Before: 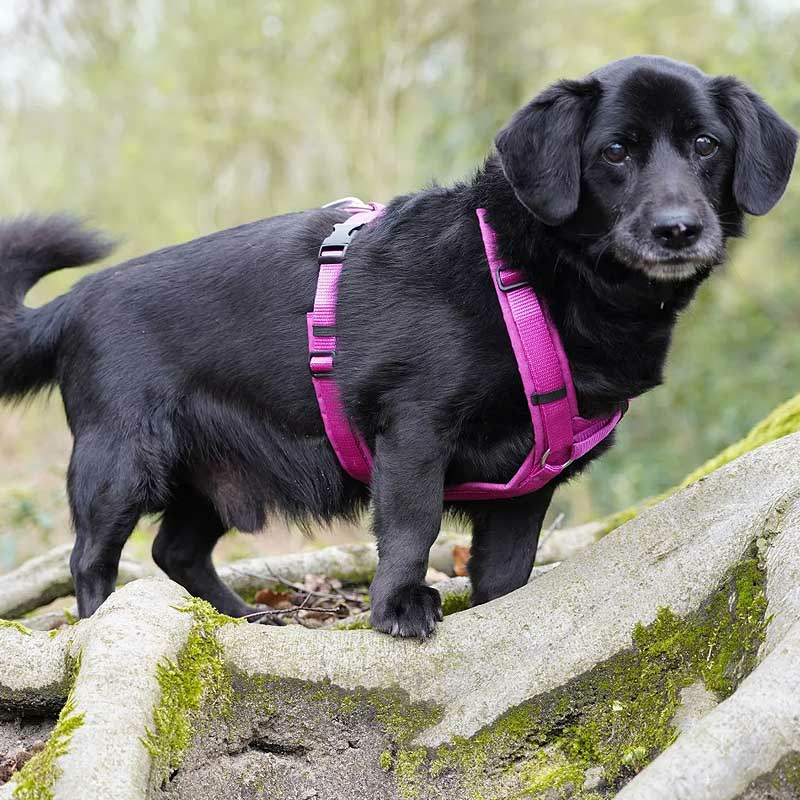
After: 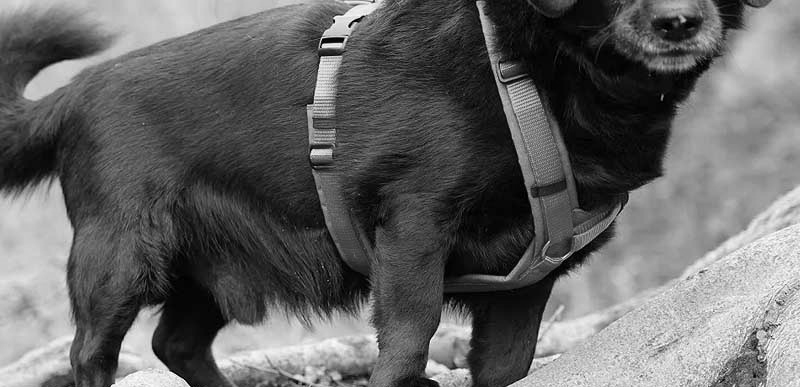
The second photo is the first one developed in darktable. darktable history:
crop and rotate: top 26.056%, bottom 25.543%
monochrome: a -6.99, b 35.61, size 1.4
